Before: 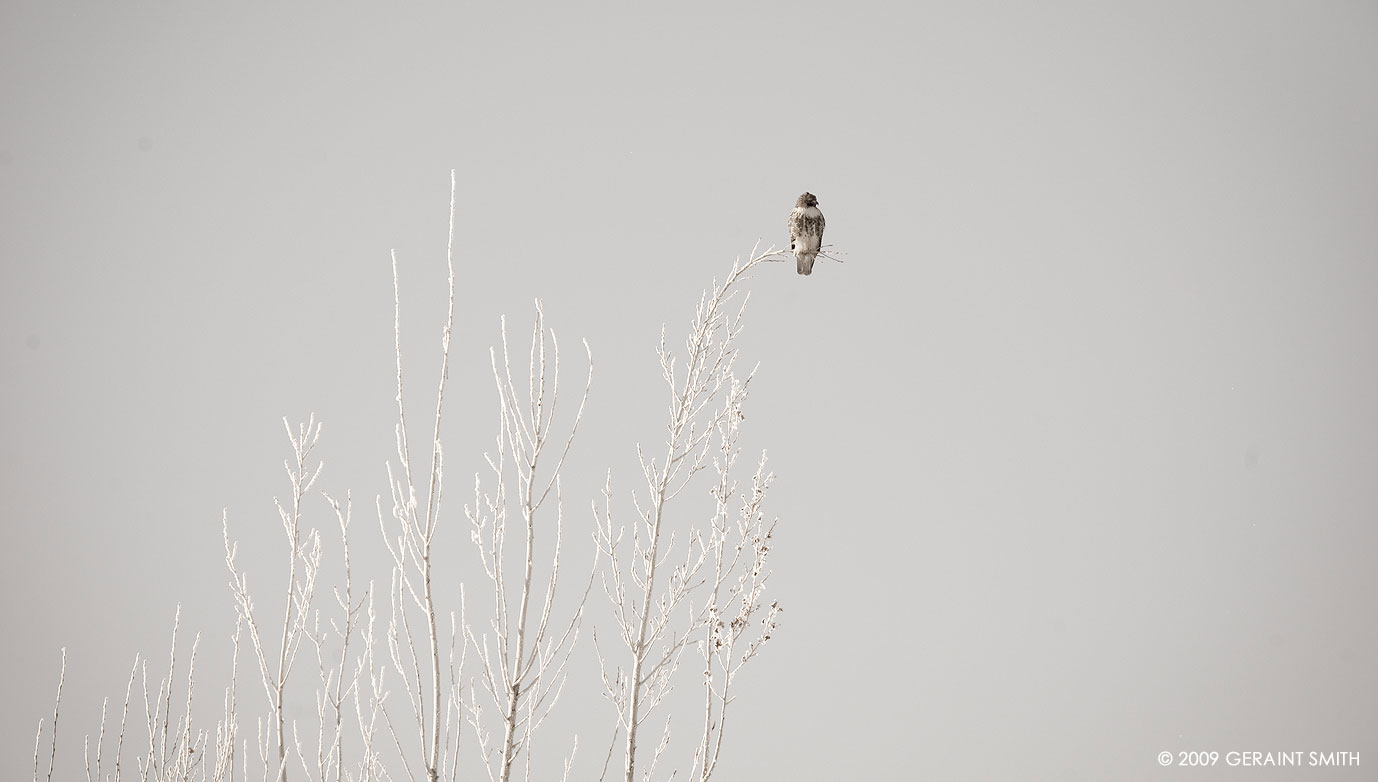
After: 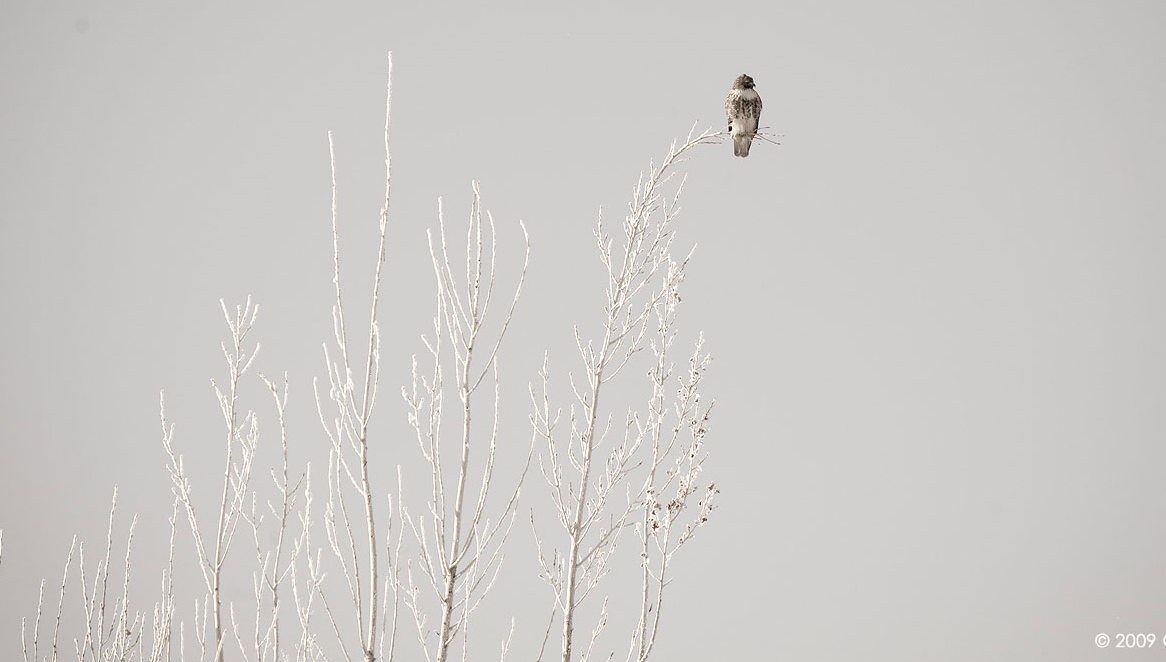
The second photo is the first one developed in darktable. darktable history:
crop and rotate: left 4.61%, top 15.309%, right 10.707%
